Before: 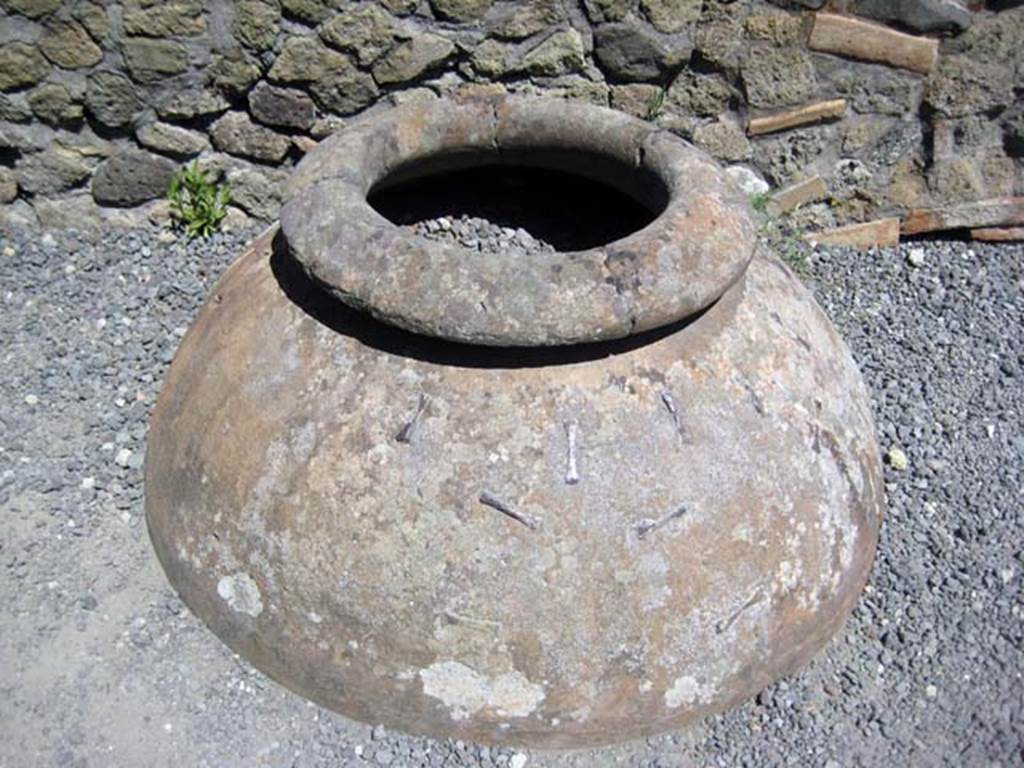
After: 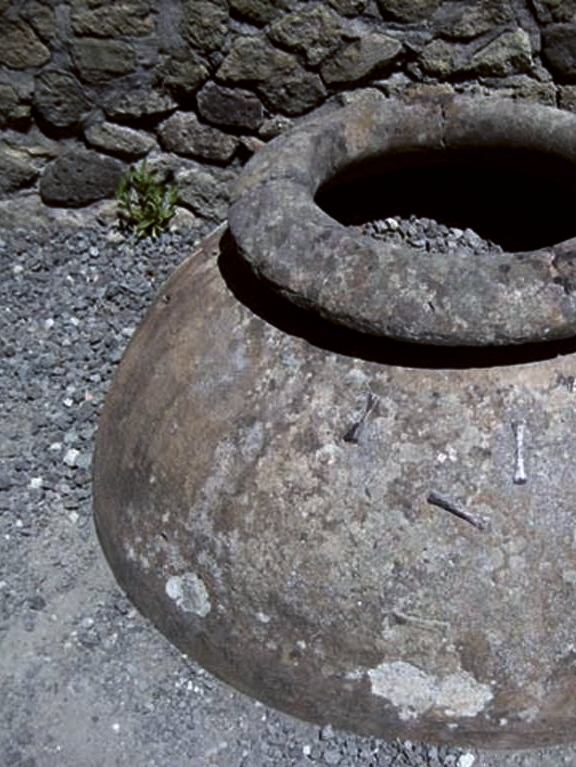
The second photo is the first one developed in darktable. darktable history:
color balance: lift [1, 1.015, 1.004, 0.985], gamma [1, 0.958, 0.971, 1.042], gain [1, 0.956, 0.977, 1.044]
crop: left 5.114%, right 38.589%
levels: levels [0, 0.618, 1]
